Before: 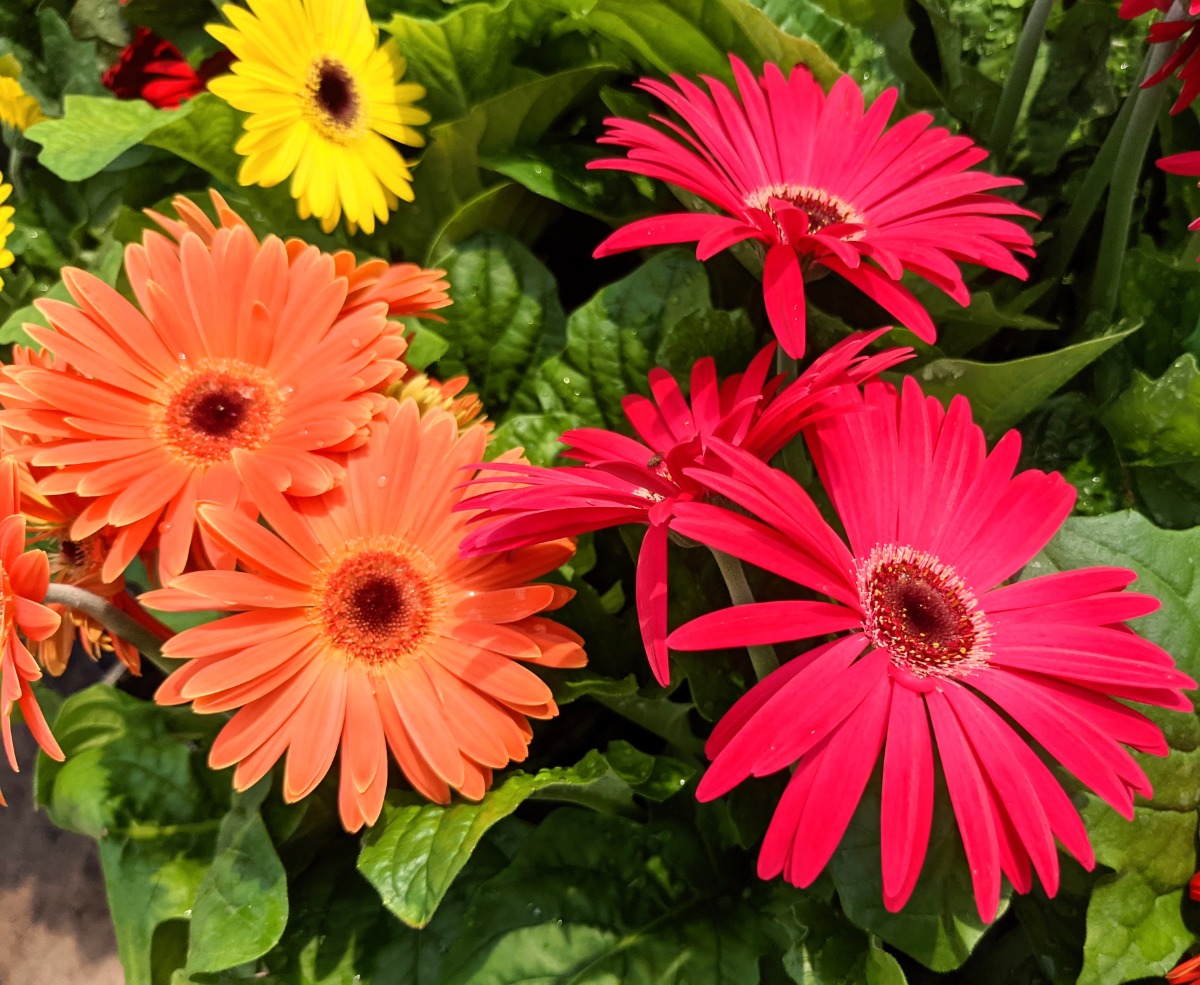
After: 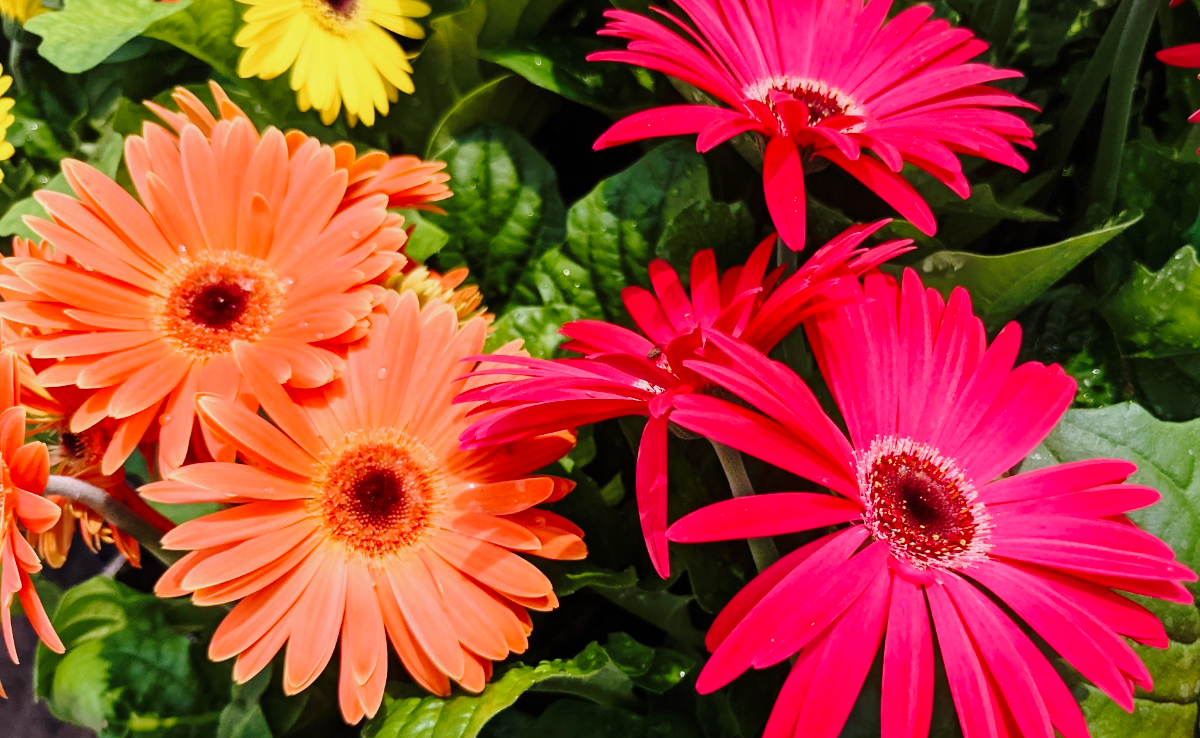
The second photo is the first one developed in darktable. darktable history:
base curve: curves: ch0 [(0, 0) (0.028, 0.03) (0.121, 0.232) (0.46, 0.748) (0.859, 0.968) (1, 1)], preserve colors none
crop: top 11.038%, bottom 13.962%
exposure: black level correction 0, exposure -0.721 EV, compensate highlight preservation false
color calibration: output R [1.063, -0.012, -0.003, 0], output B [-0.079, 0.047, 1, 0], illuminant custom, x 0.389, y 0.387, temperature 3838.64 K
grain: coarseness 0.81 ISO, strength 1.34%, mid-tones bias 0%
